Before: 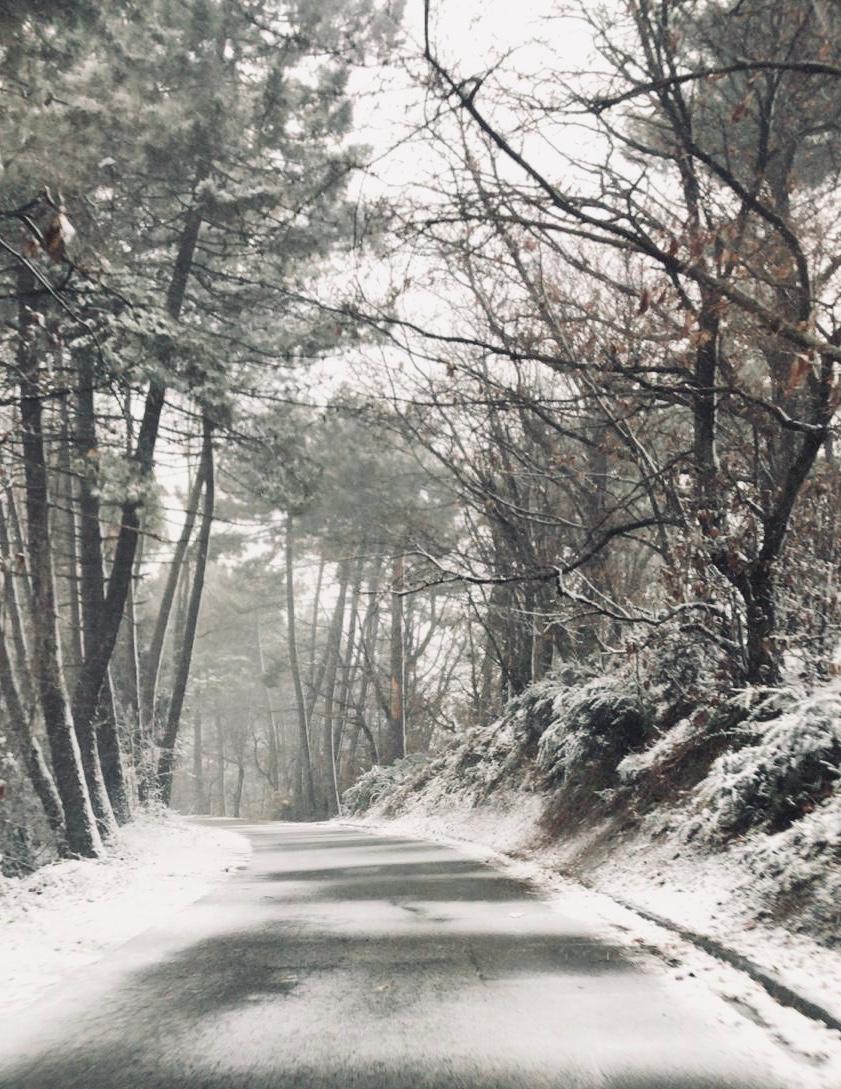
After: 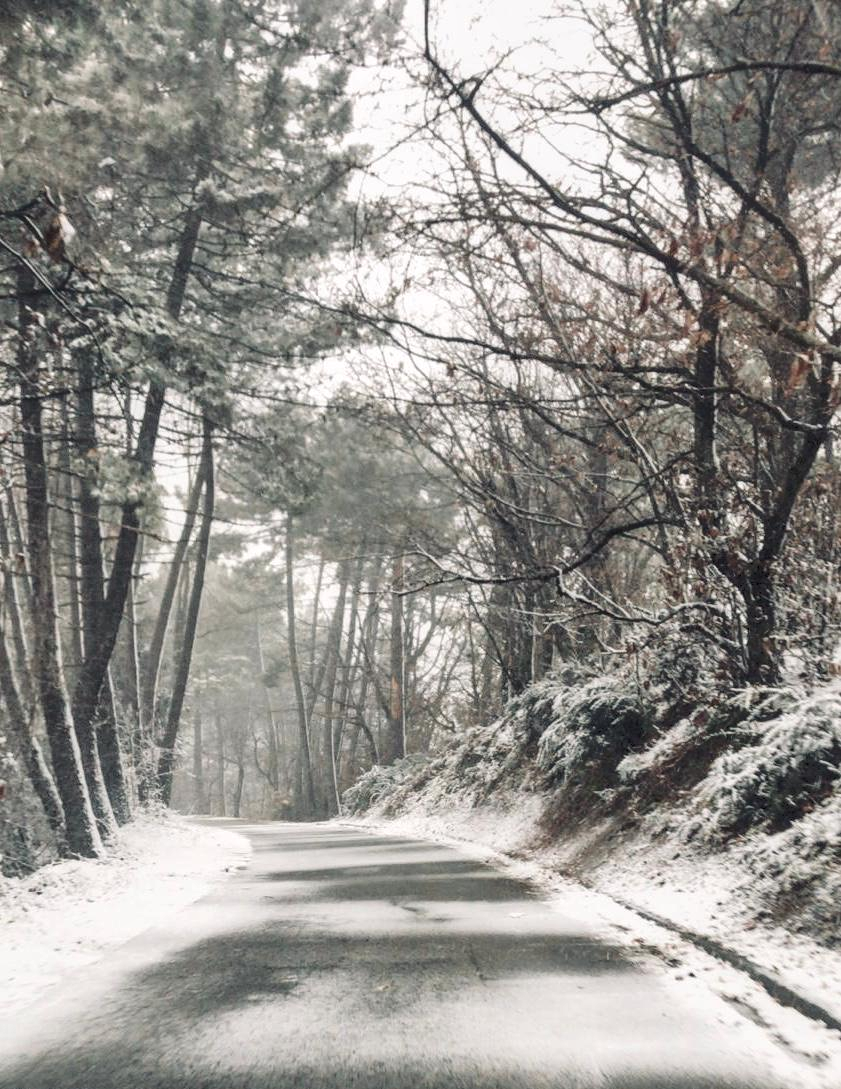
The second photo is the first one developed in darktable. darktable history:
local contrast: on, module defaults
tone equalizer: -8 EV -1.85 EV, -7 EV -1.16 EV, -6 EV -1.65 EV
